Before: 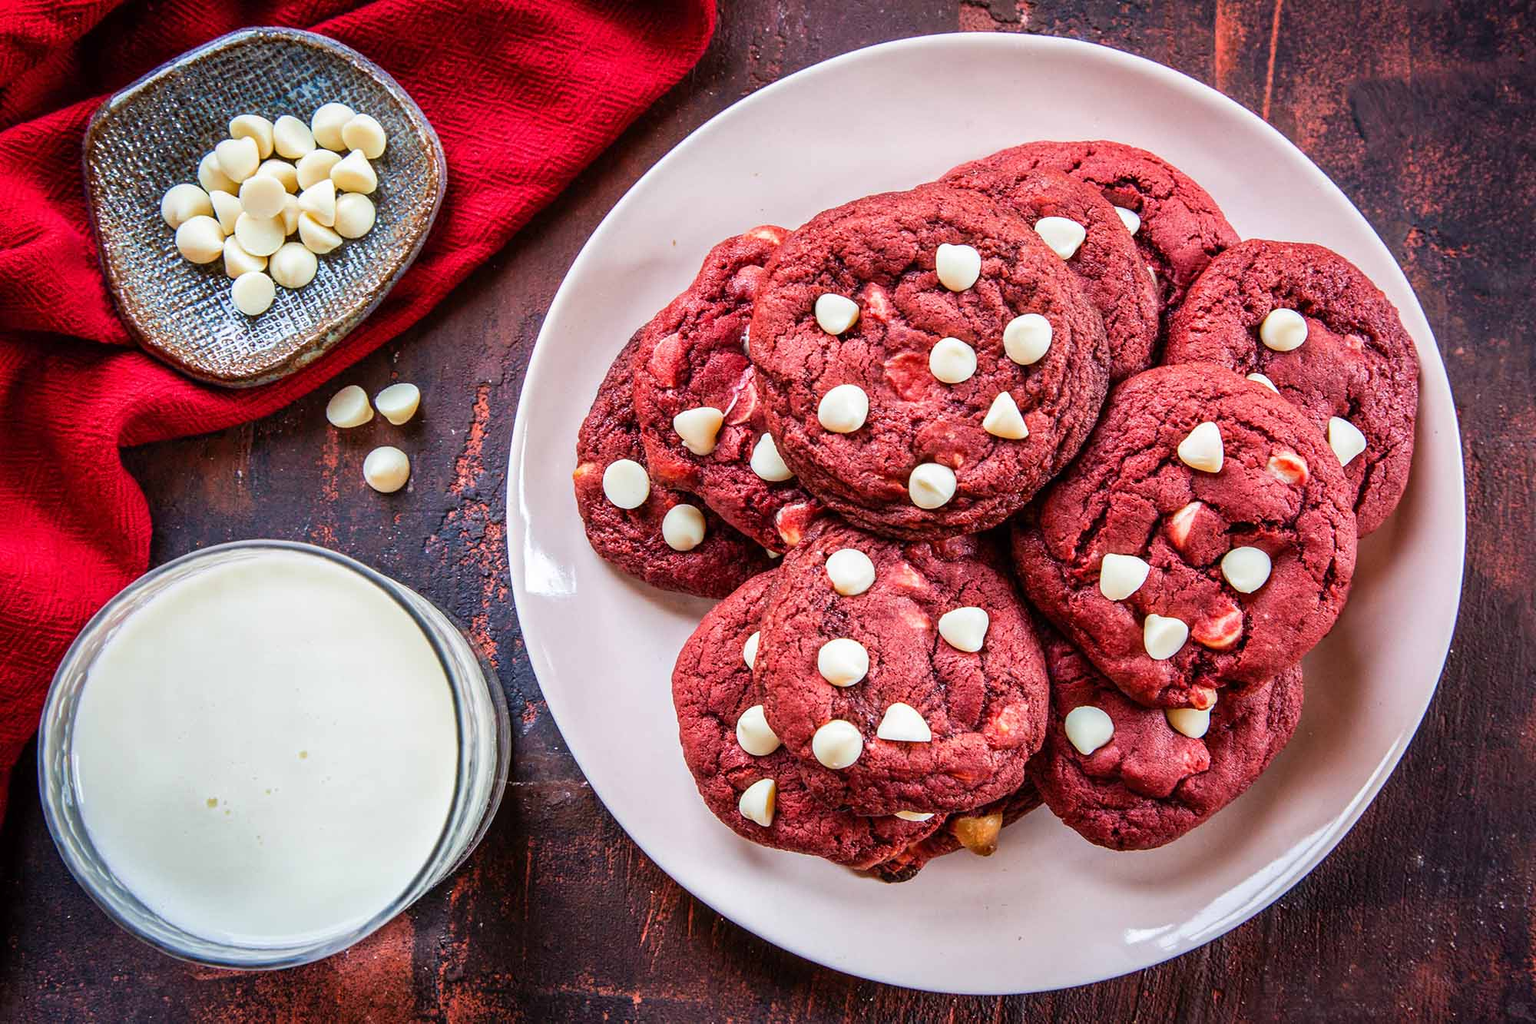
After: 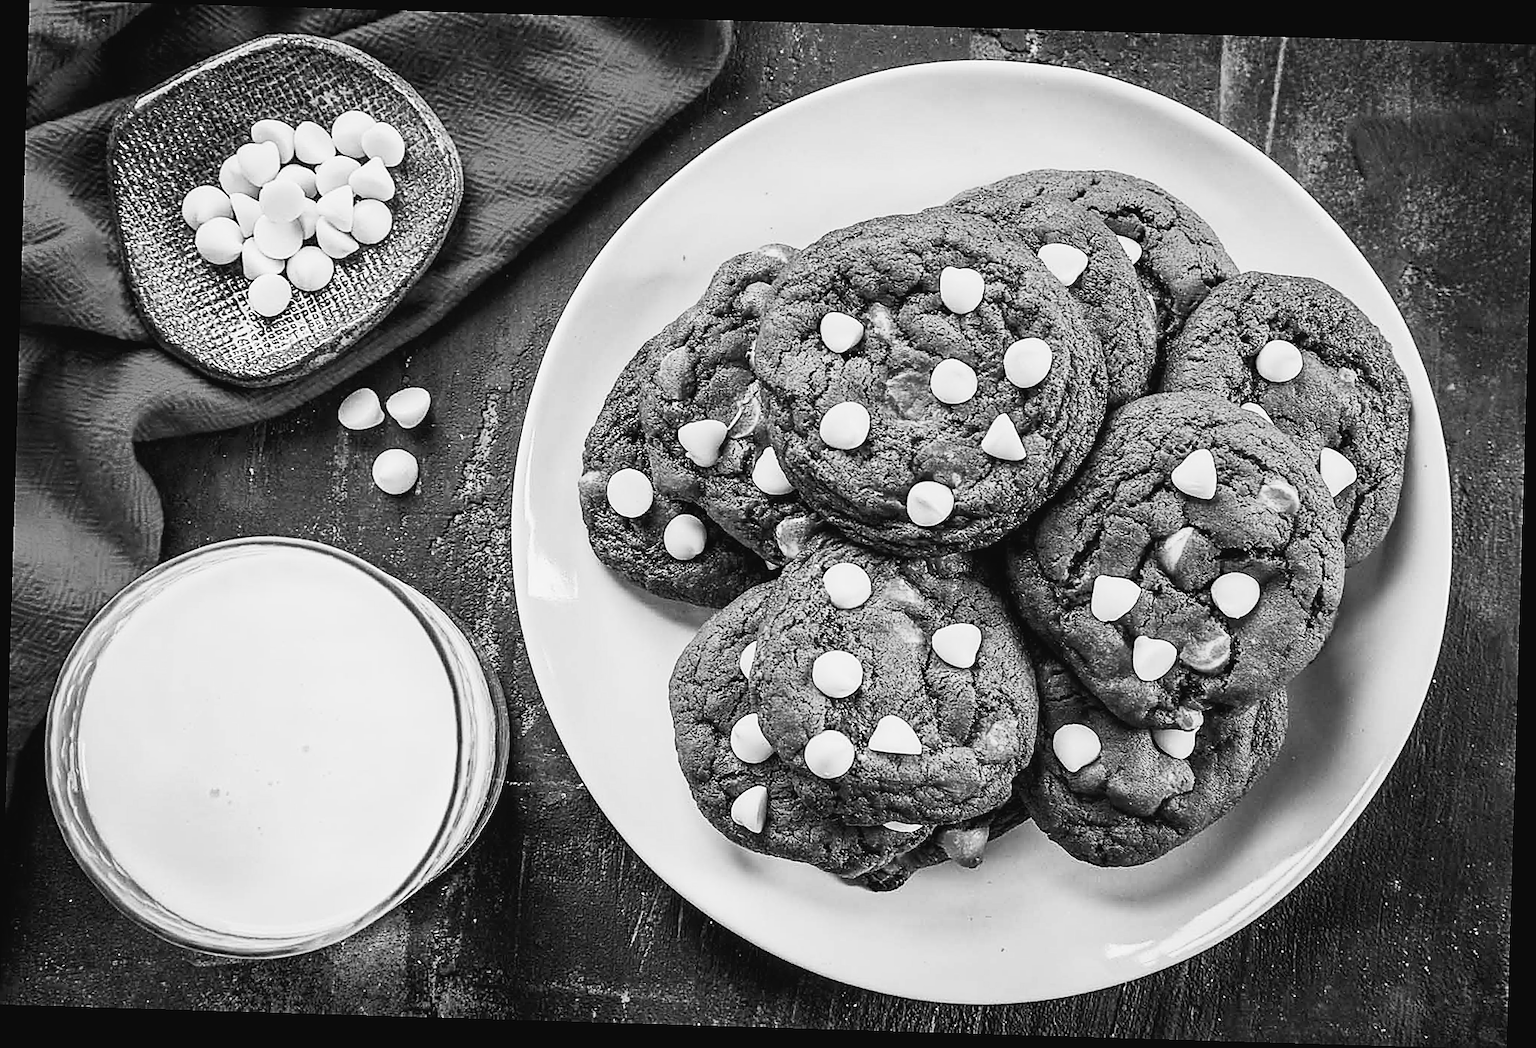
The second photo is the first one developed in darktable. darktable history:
sharpen: radius 1.4, amount 1.25, threshold 0.7
tone curve: curves: ch0 [(0, 0.03) (0.037, 0.045) (0.123, 0.123) (0.19, 0.186) (0.277, 0.279) (0.474, 0.517) (0.584, 0.664) (0.678, 0.777) (0.875, 0.92) (1, 0.965)]; ch1 [(0, 0) (0.243, 0.245) (0.402, 0.41) (0.493, 0.487) (0.508, 0.503) (0.531, 0.532) (0.551, 0.556) (0.637, 0.671) (0.694, 0.732) (1, 1)]; ch2 [(0, 0) (0.249, 0.216) (0.356, 0.329) (0.424, 0.442) (0.476, 0.477) (0.498, 0.503) (0.517, 0.524) (0.532, 0.547) (0.562, 0.576) (0.614, 0.644) (0.706, 0.748) (0.808, 0.809) (0.991, 0.968)], color space Lab, independent channels, preserve colors none
rotate and perspective: rotation 1.72°, automatic cropping off
monochrome: on, module defaults
